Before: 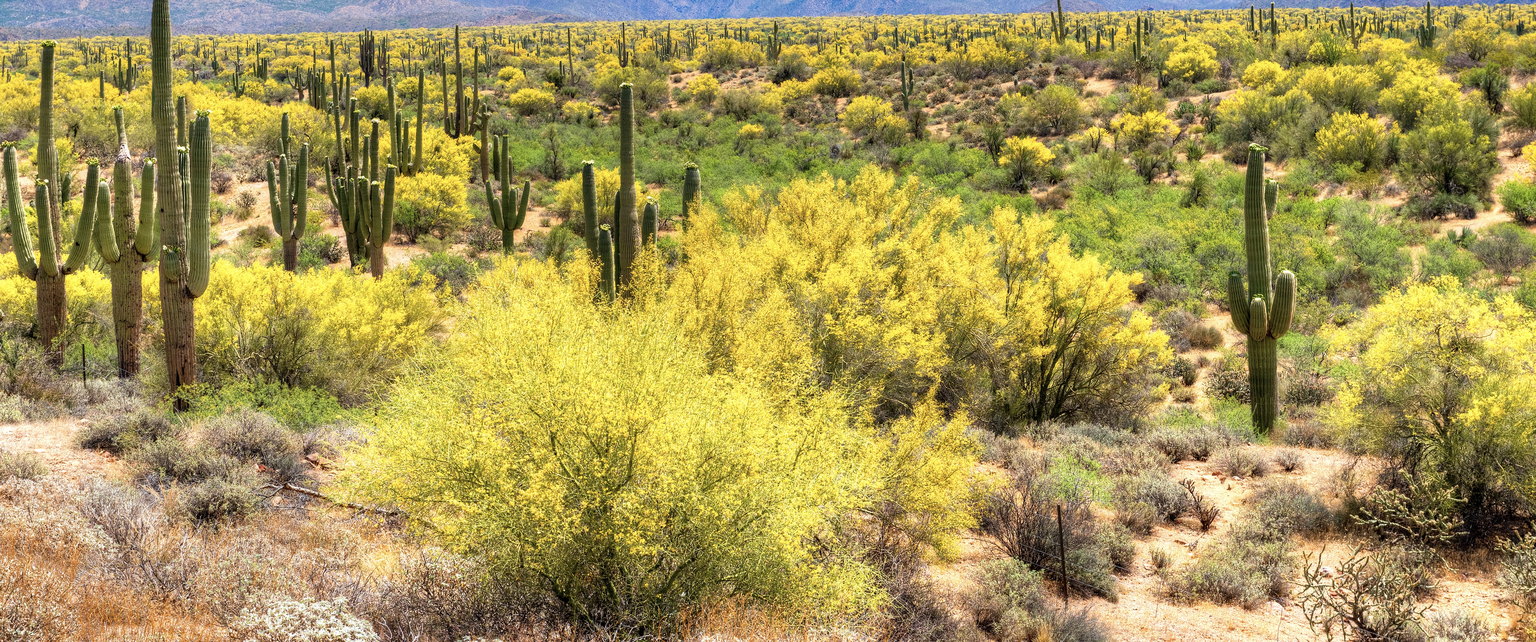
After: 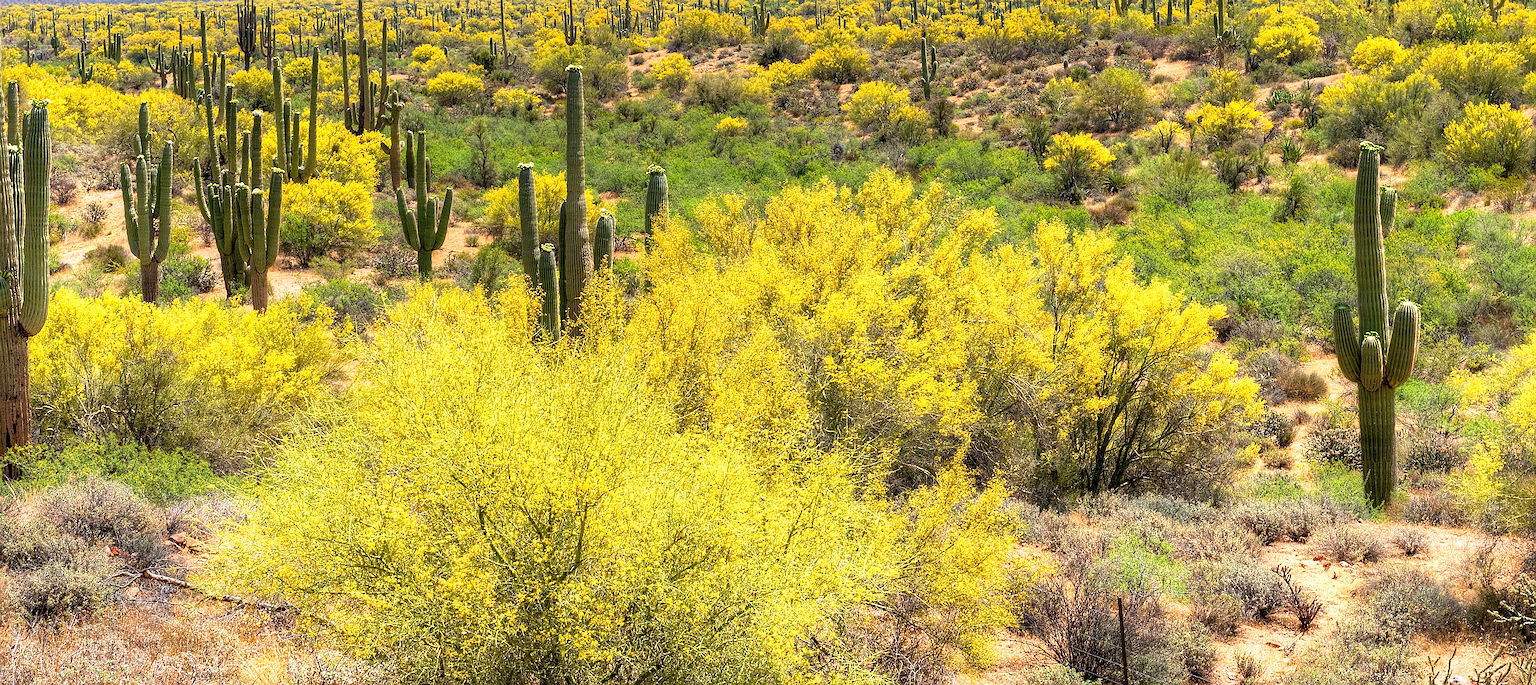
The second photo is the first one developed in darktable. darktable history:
crop: left 11.186%, top 4.93%, right 9.567%, bottom 10.359%
sharpen: on, module defaults
